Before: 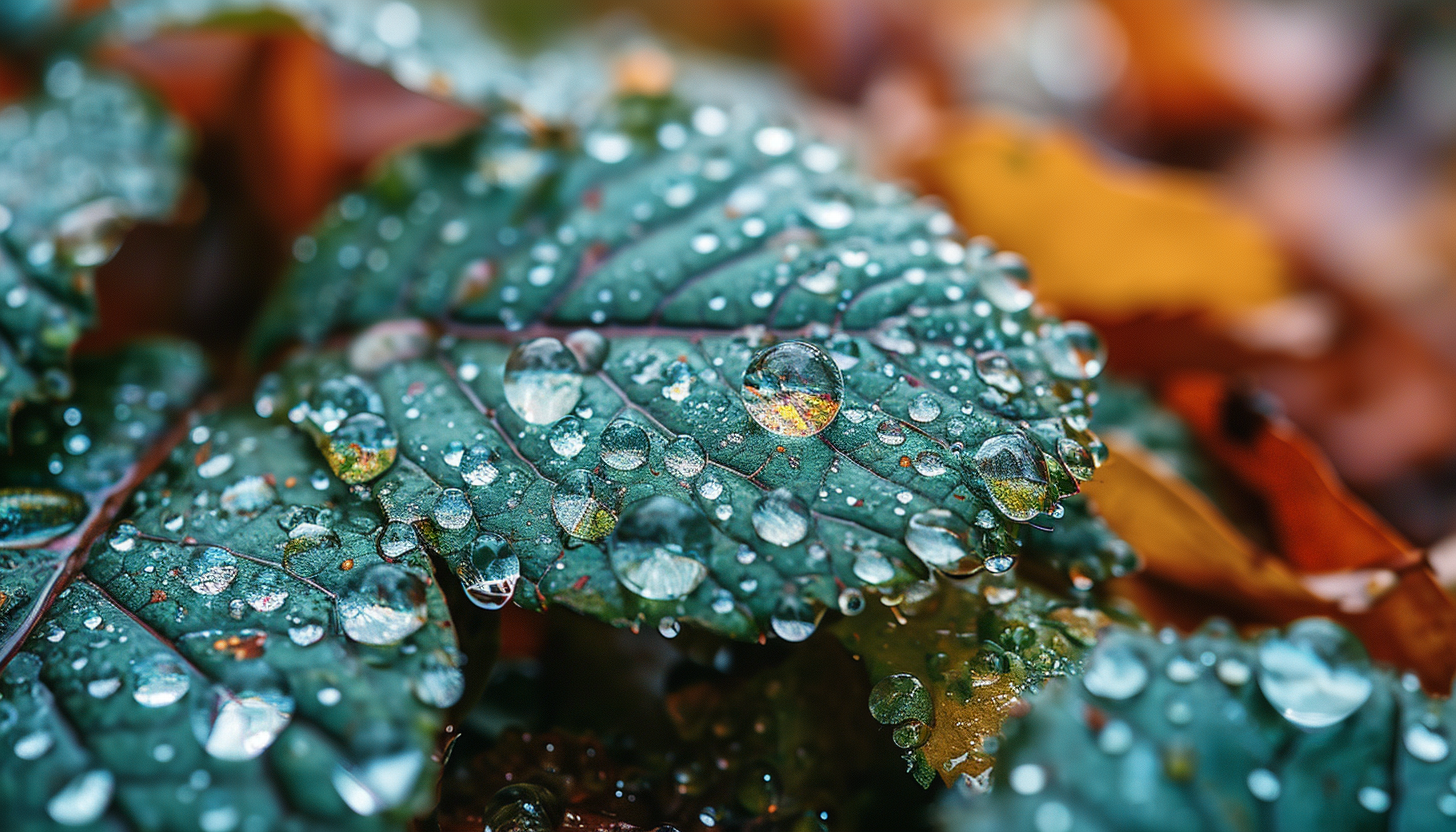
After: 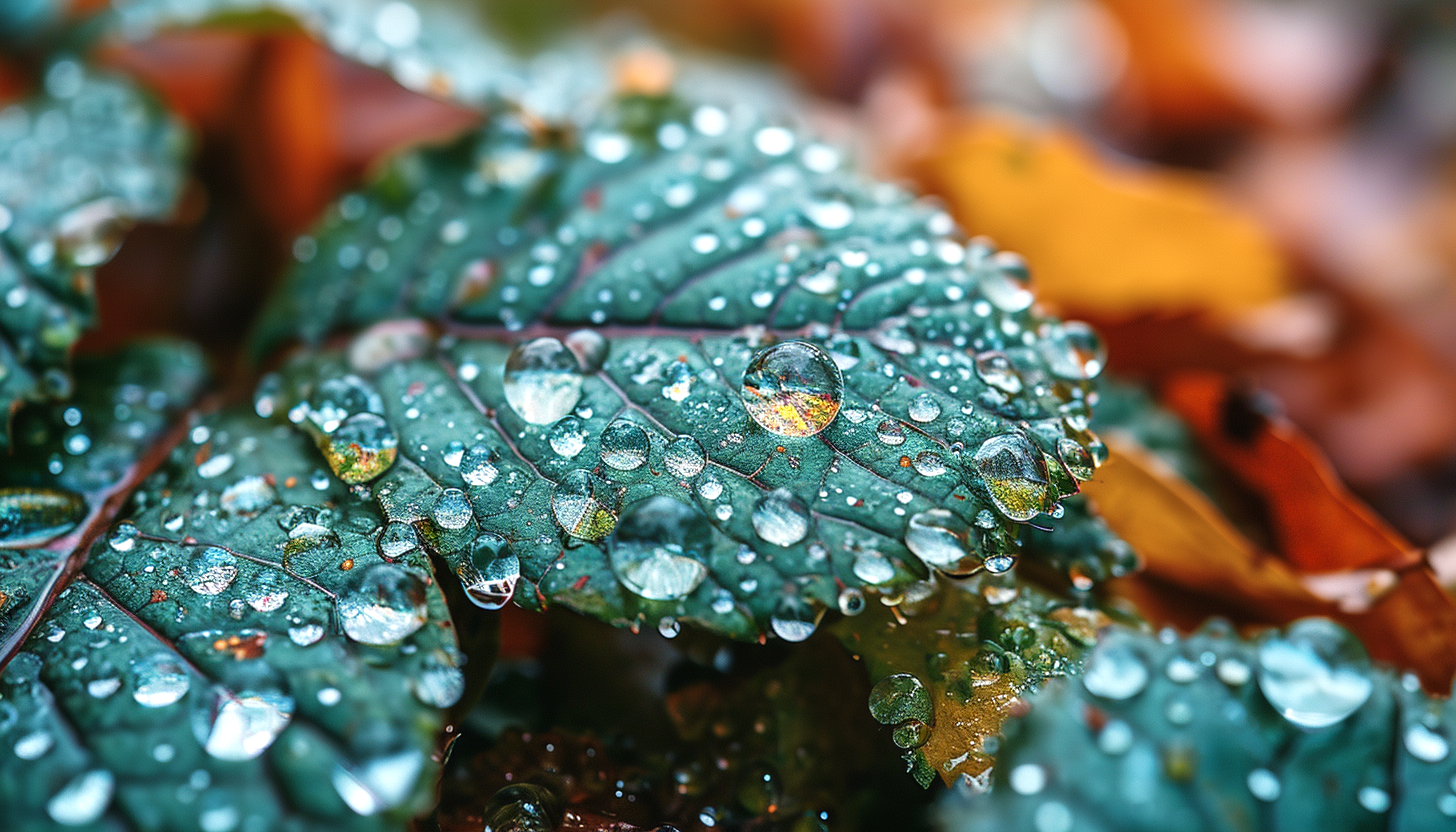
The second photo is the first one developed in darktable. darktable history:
exposure: exposure 0.295 EV, compensate exposure bias true, compensate highlight preservation false
tone equalizer: on, module defaults
